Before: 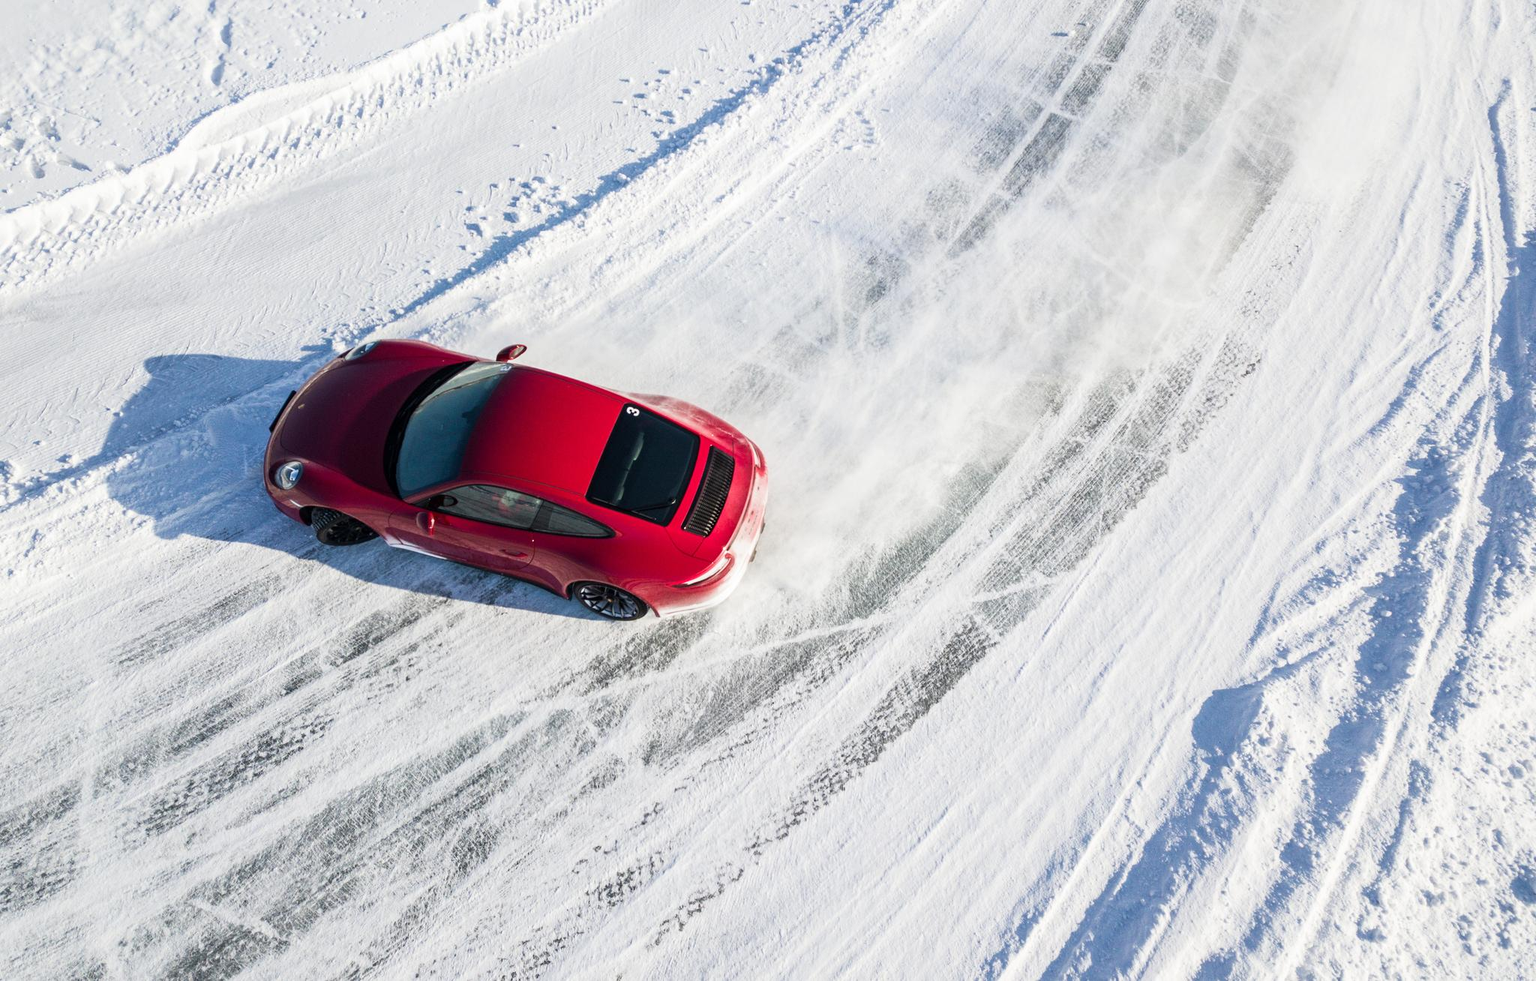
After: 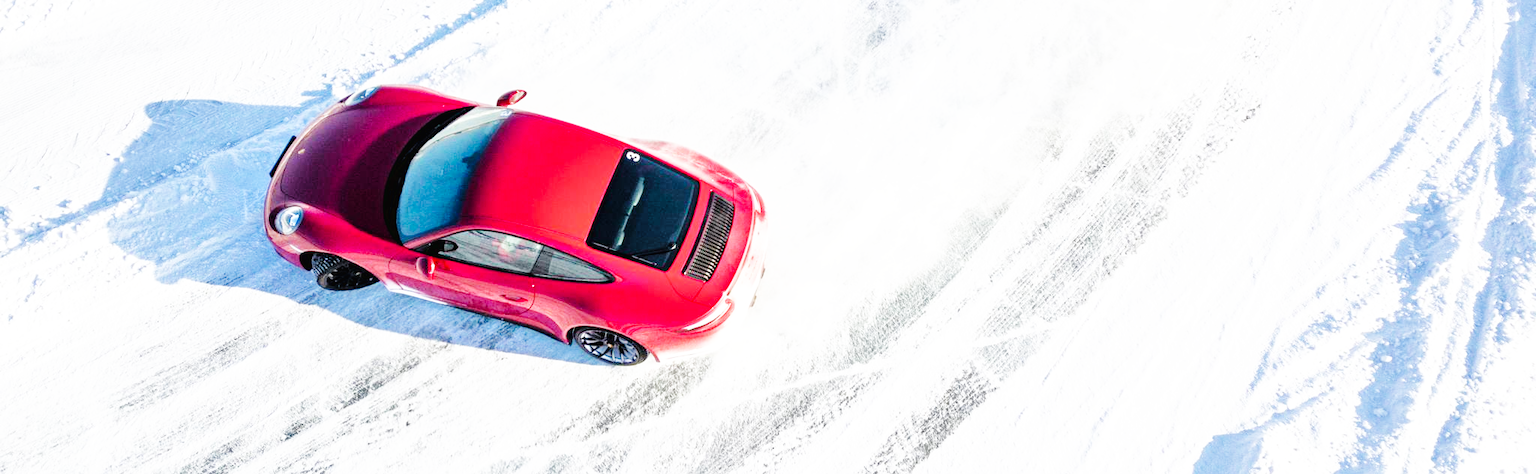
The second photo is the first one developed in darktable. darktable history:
base curve: curves: ch0 [(0, 0.003) (0.001, 0.002) (0.006, 0.004) (0.02, 0.022) (0.048, 0.086) (0.094, 0.234) (0.162, 0.431) (0.258, 0.629) (0.385, 0.8) (0.548, 0.918) (0.751, 0.988) (1, 1)], preserve colors none
crop and rotate: top 26.056%, bottom 25.543%
tone equalizer: -7 EV 0.15 EV, -6 EV 0.6 EV, -5 EV 1.15 EV, -4 EV 1.33 EV, -3 EV 1.15 EV, -2 EV 0.6 EV, -1 EV 0.15 EV, mask exposure compensation -0.5 EV
